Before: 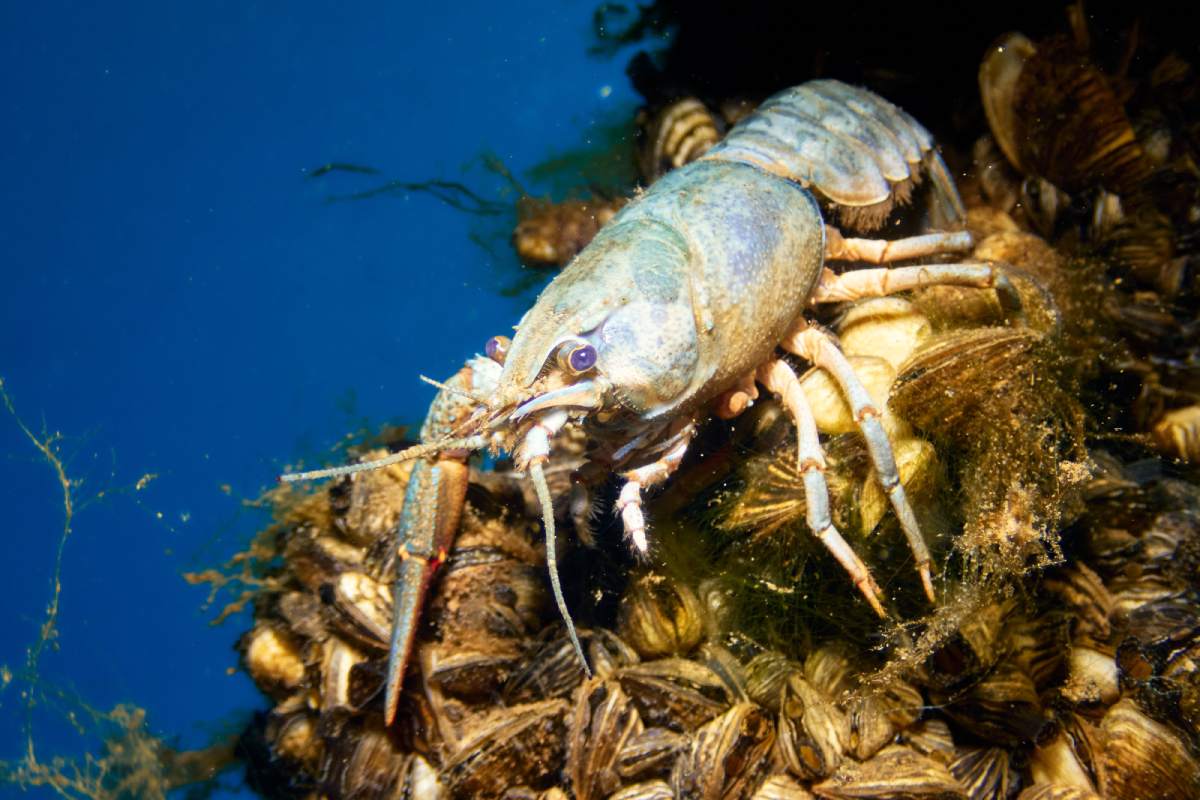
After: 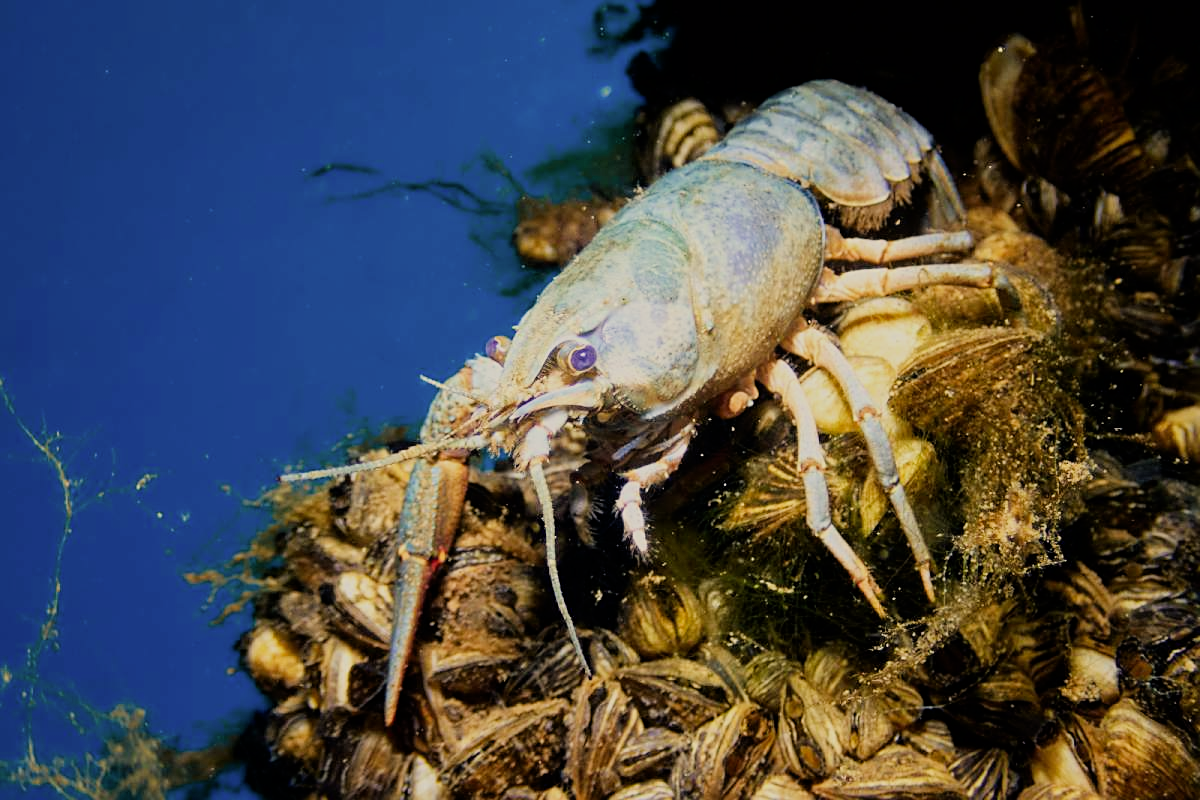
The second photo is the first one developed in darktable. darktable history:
sharpen: on, module defaults
filmic rgb: black relative exposure -7.65 EV, white relative exposure 4.56 EV, hardness 3.61
color calibration: illuminant as shot in camera, x 0.369, y 0.382, temperature 4315.93 K
color correction: highlights a* 1.26, highlights b* 17.06
